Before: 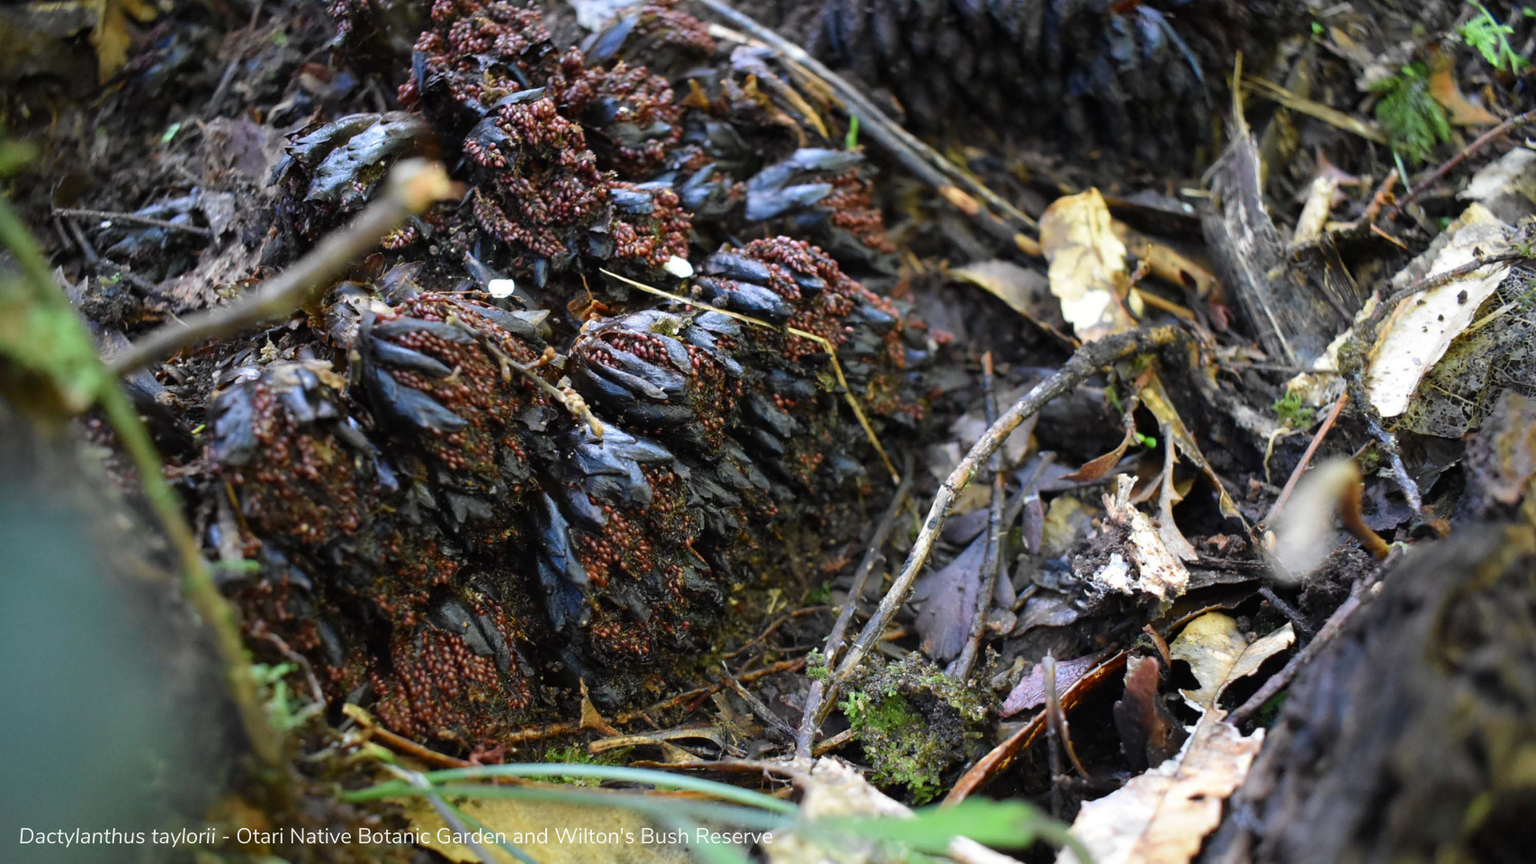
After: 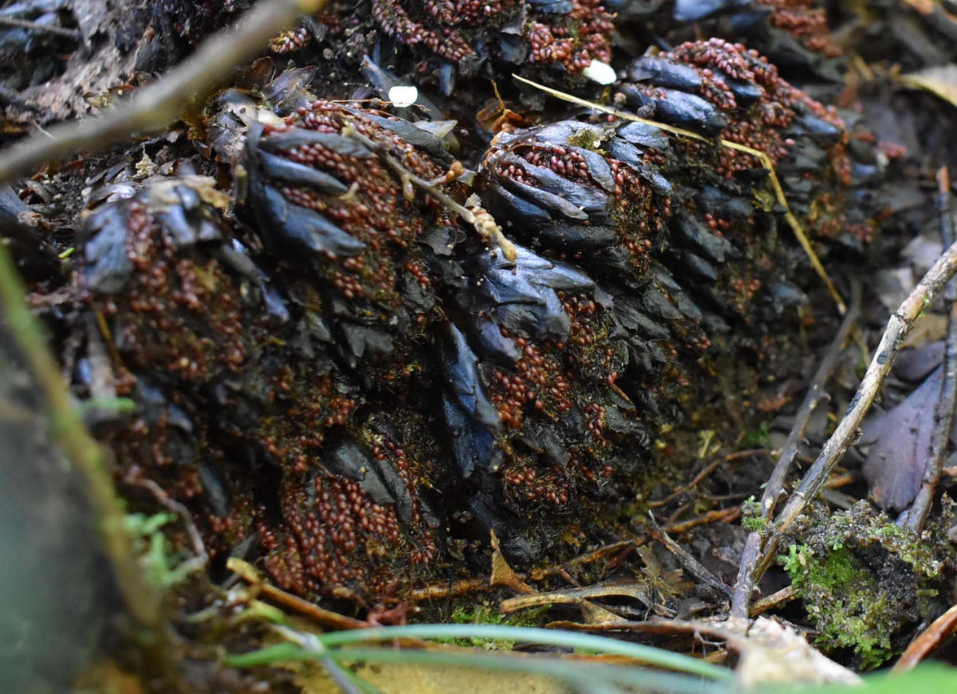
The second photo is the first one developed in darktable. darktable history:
crop: left 9.056%, top 23.43%, right 34.831%, bottom 4.274%
